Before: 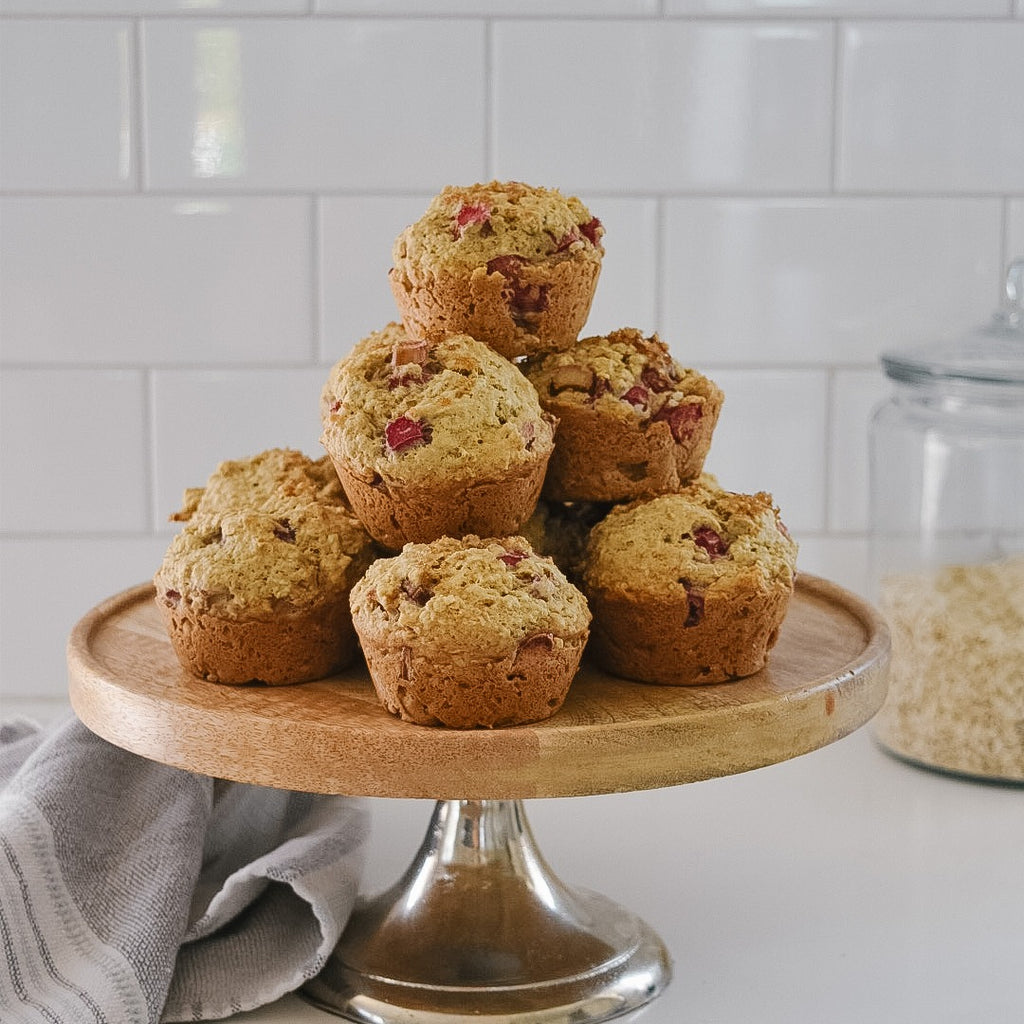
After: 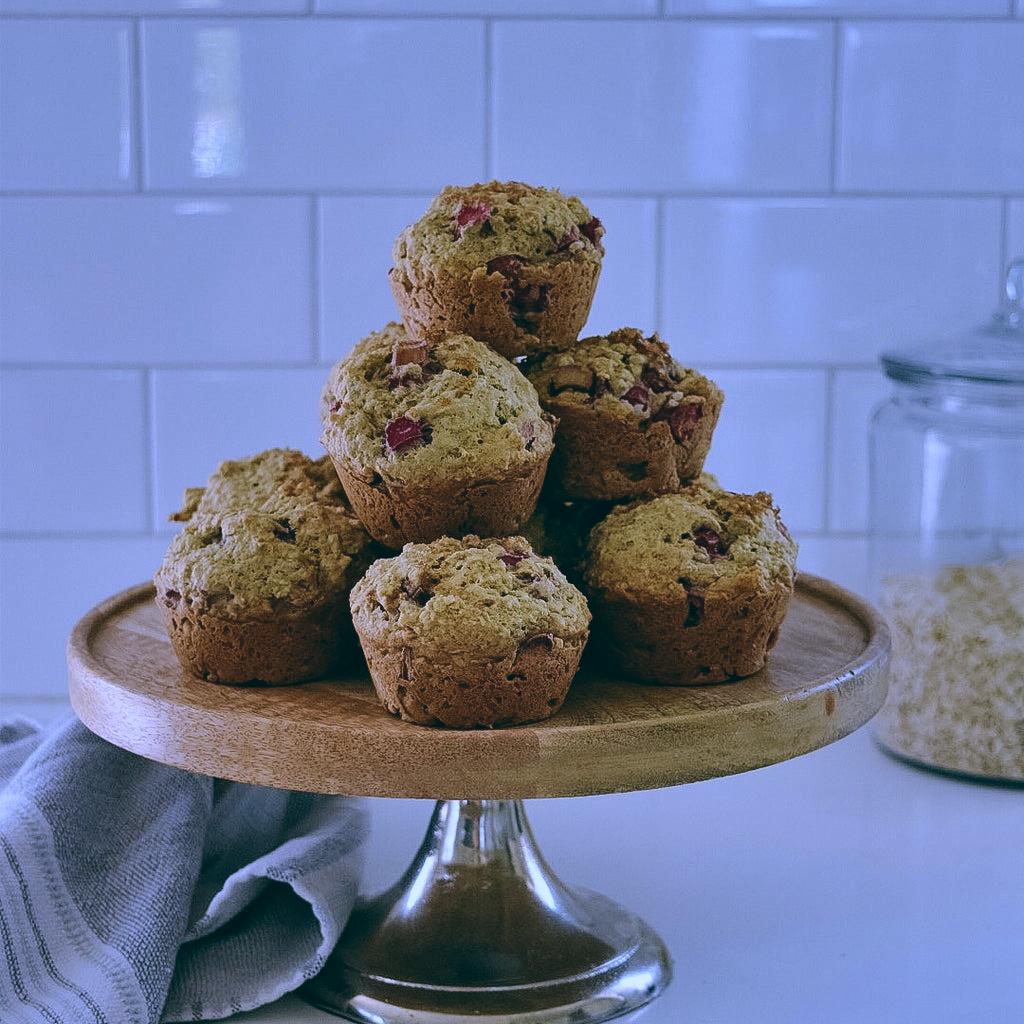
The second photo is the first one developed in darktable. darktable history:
color balance rgb: global vibrance 0.5%
color balance: lift [1.016, 0.983, 1, 1.017], gamma [0.78, 1.018, 1.043, 0.957], gain [0.786, 1.063, 0.937, 1.017], input saturation 118.26%, contrast 13.43%, contrast fulcrum 21.62%, output saturation 82.76%
white balance: red 0.871, blue 1.249
shadows and highlights: low approximation 0.01, soften with gaussian
